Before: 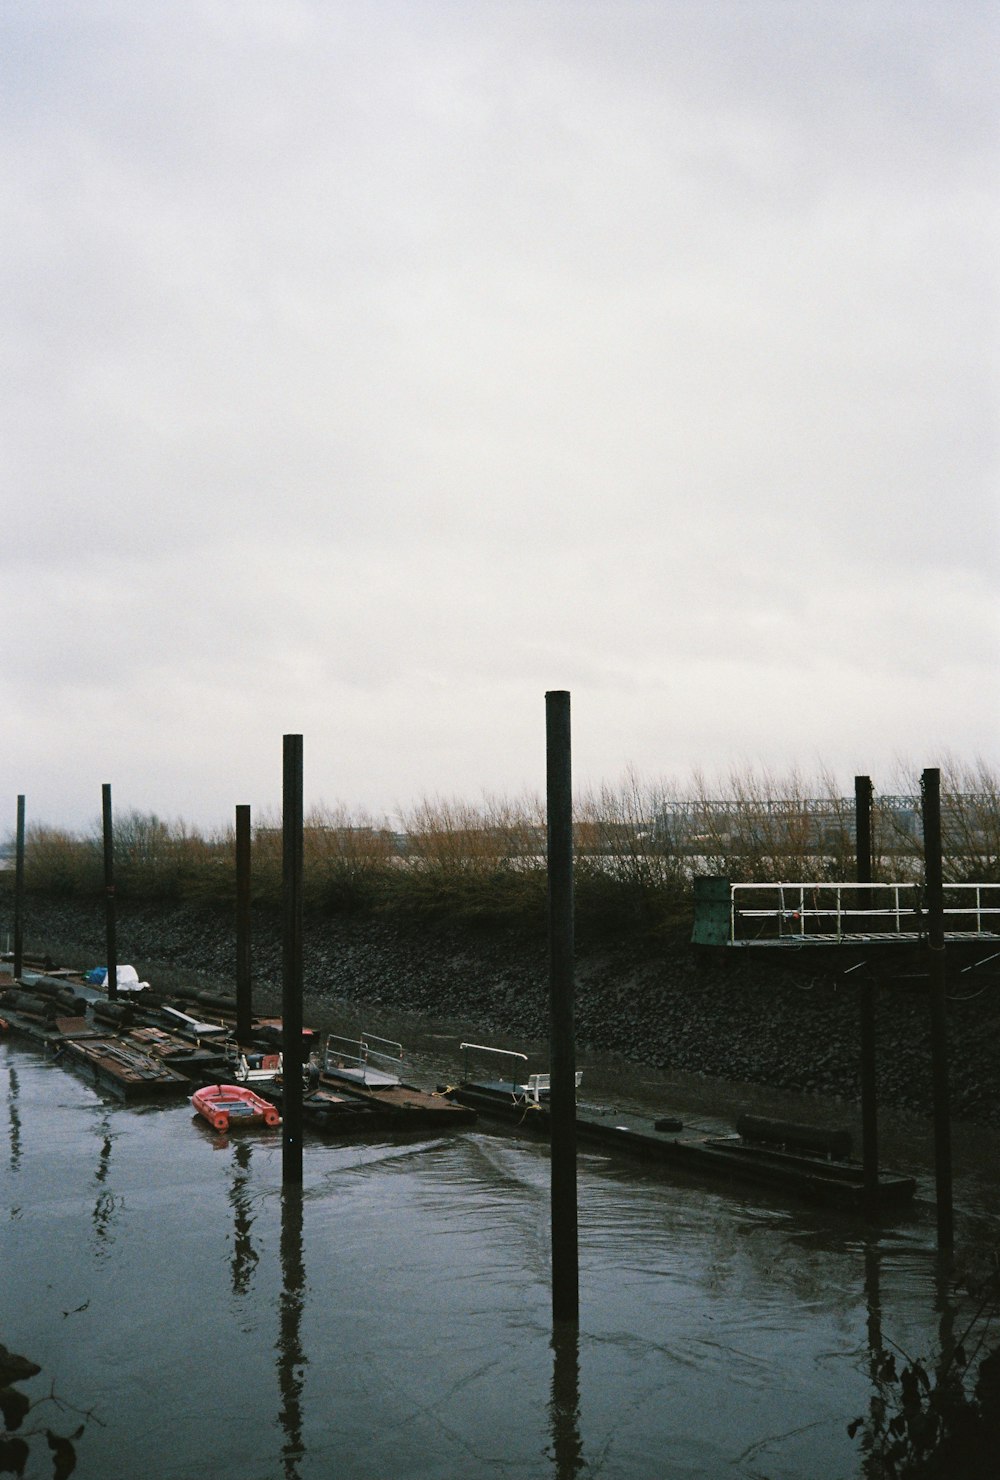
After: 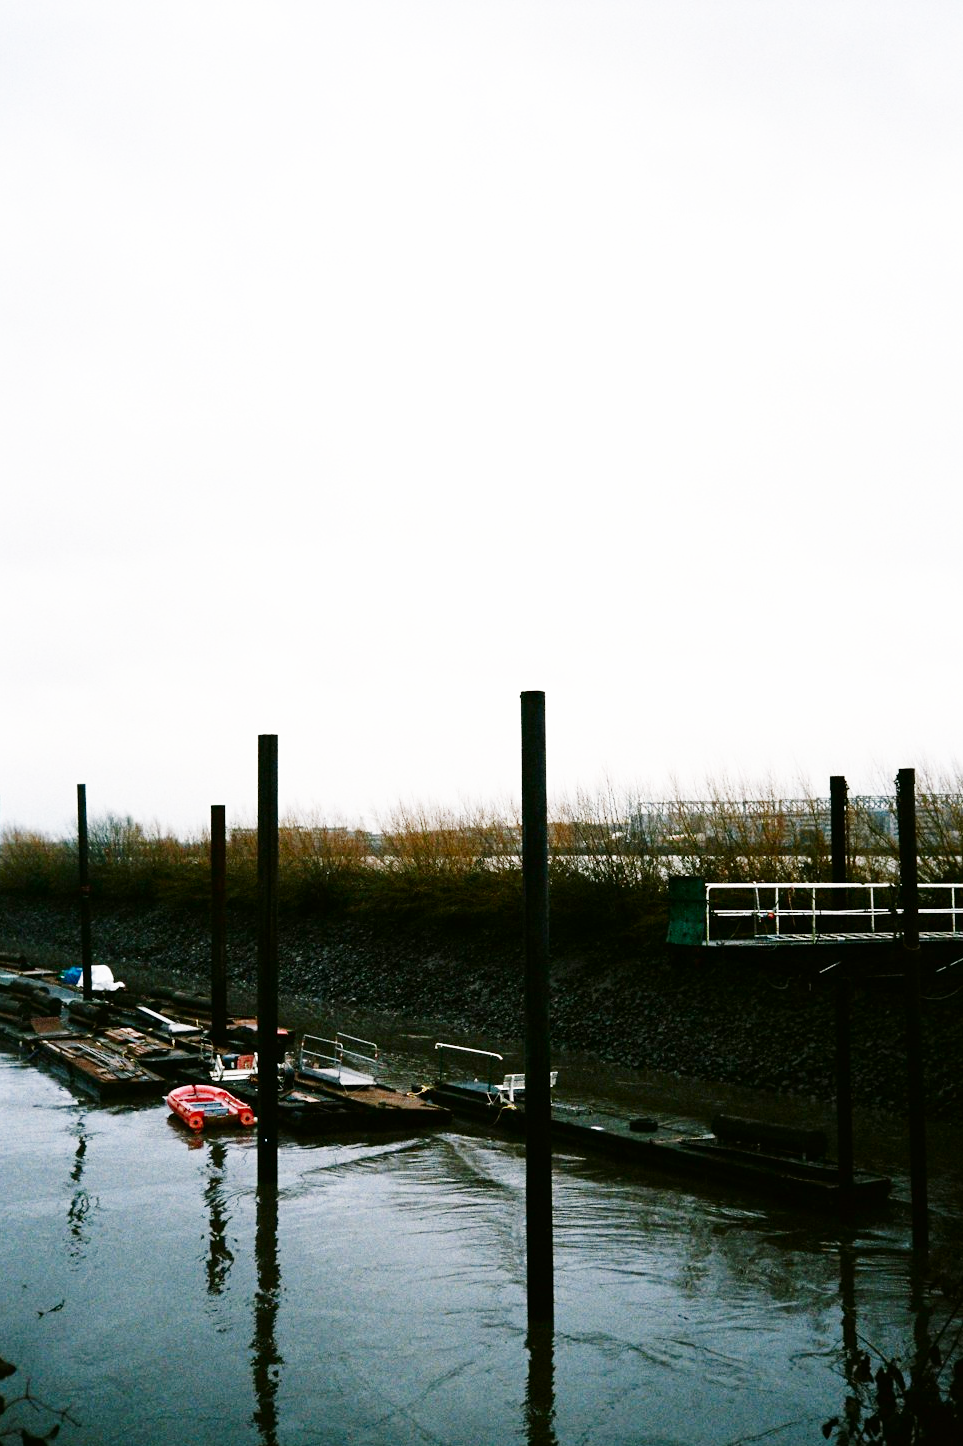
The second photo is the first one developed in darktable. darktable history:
contrast brightness saturation: brightness -0.2, saturation 0.08
base curve: curves: ch0 [(0, 0.003) (0.001, 0.002) (0.006, 0.004) (0.02, 0.022) (0.048, 0.086) (0.094, 0.234) (0.162, 0.431) (0.258, 0.629) (0.385, 0.8) (0.548, 0.918) (0.751, 0.988) (1, 1)], preserve colors none
crop and rotate: left 2.536%, right 1.107%, bottom 2.246%
